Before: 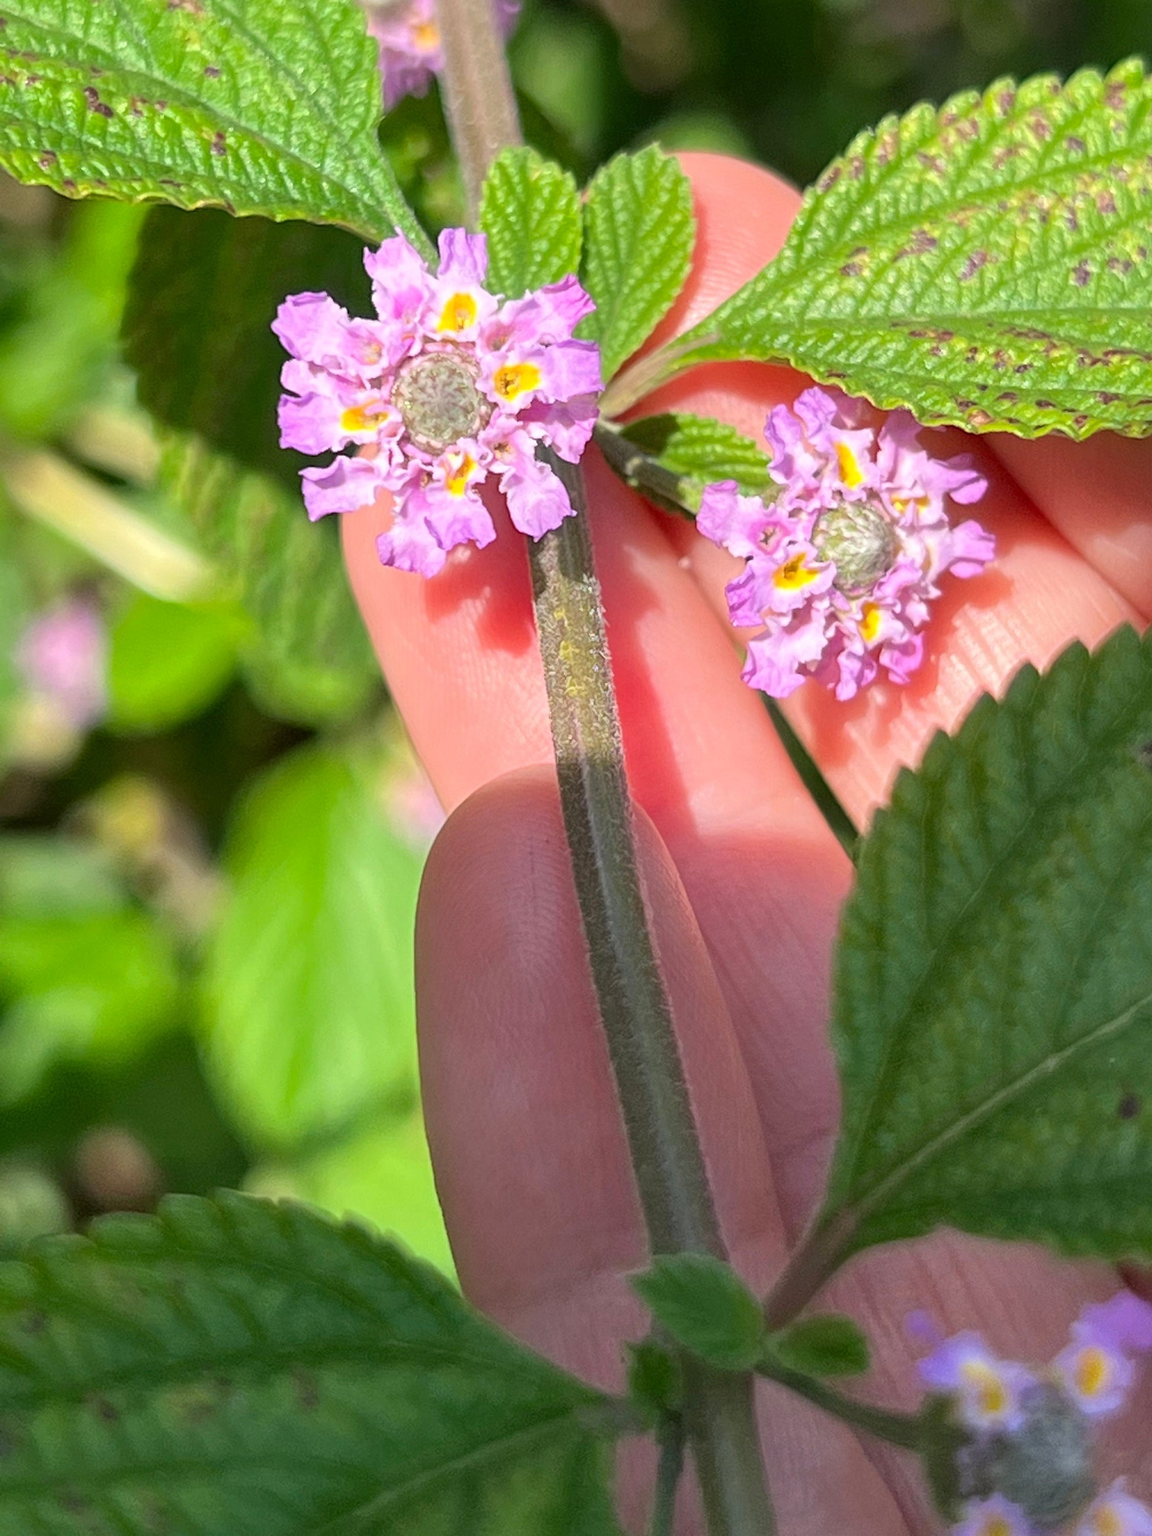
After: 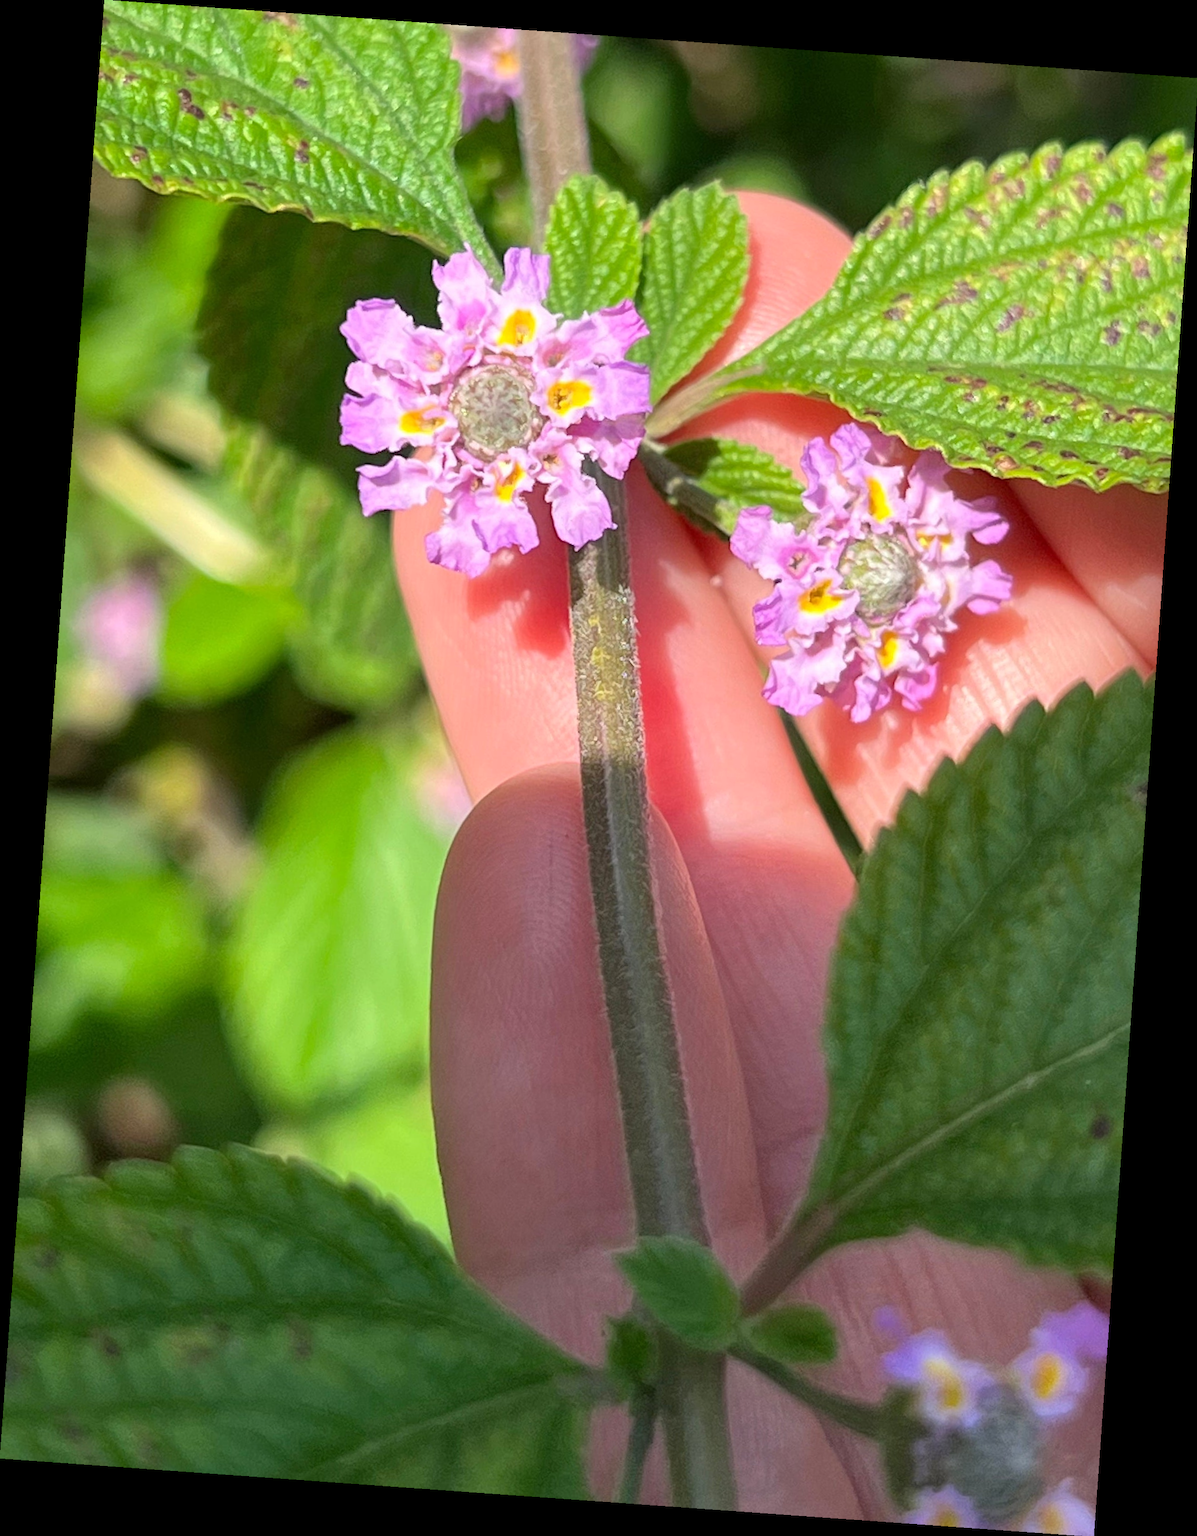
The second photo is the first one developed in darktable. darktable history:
tone equalizer: on, module defaults
rotate and perspective: rotation 4.1°, automatic cropping off
